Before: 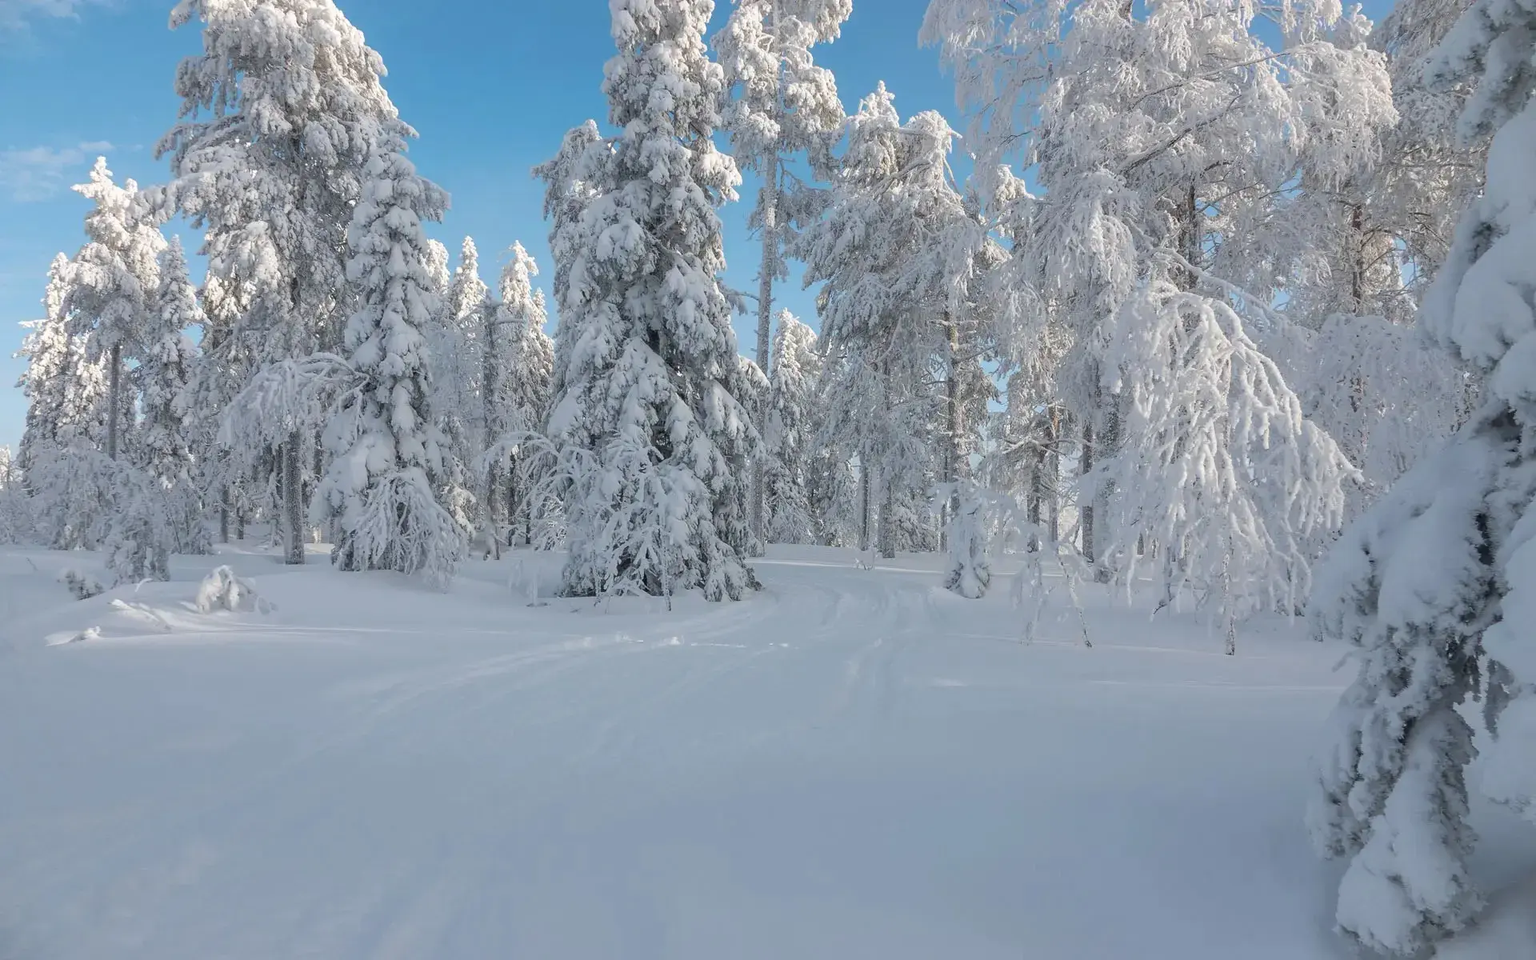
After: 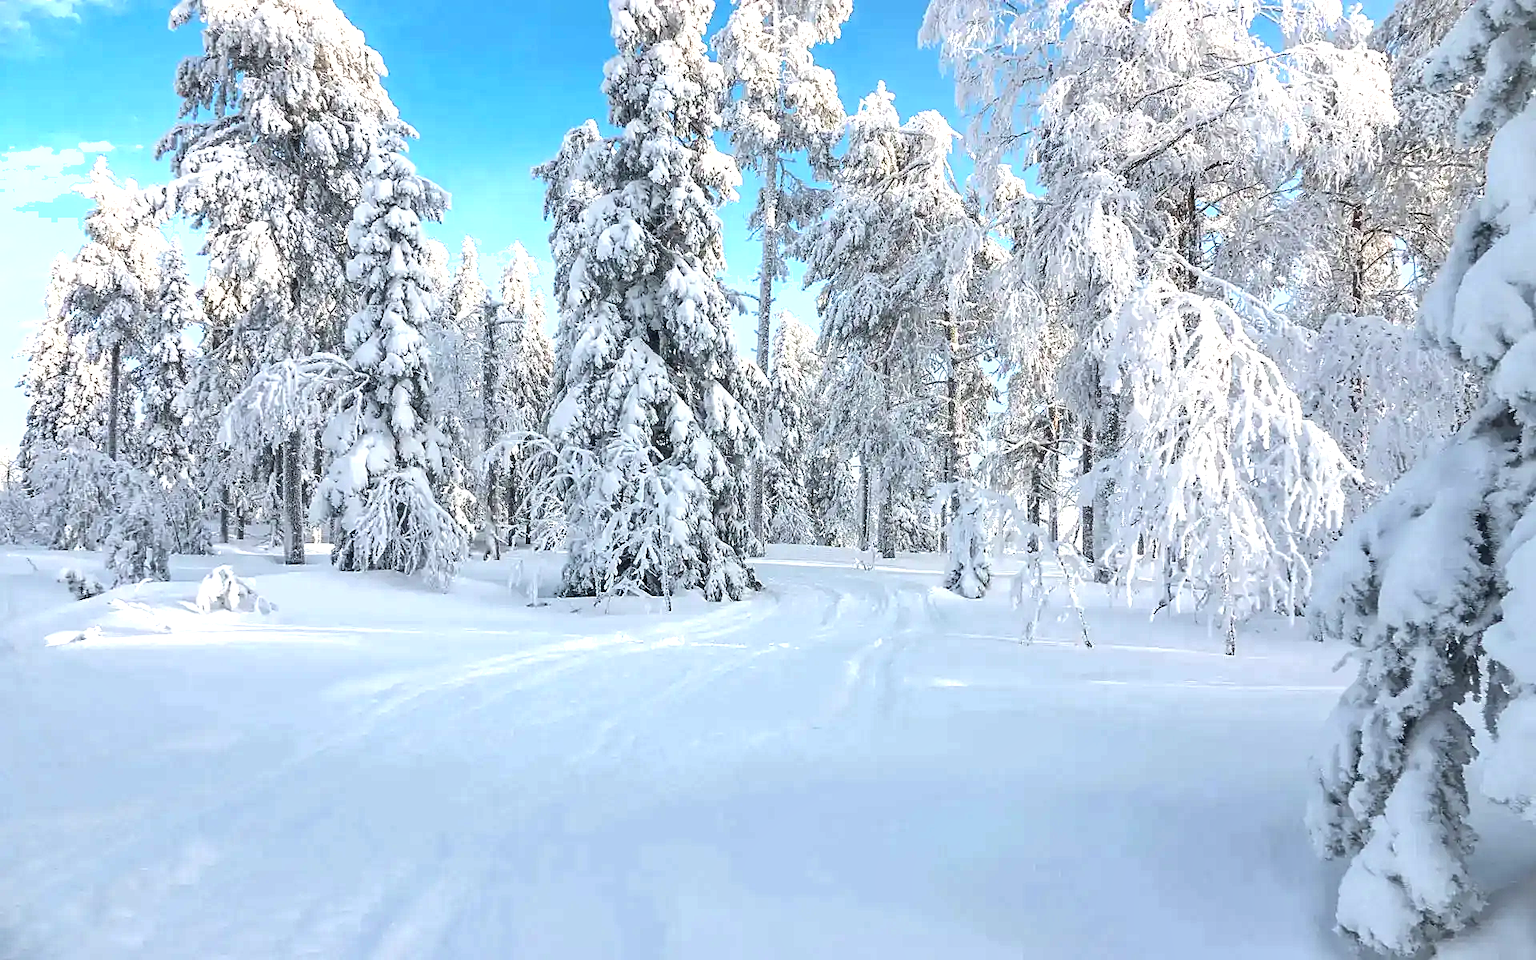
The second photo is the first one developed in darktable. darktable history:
exposure: black level correction 0, exposure 1.2 EV, compensate highlight preservation false
tone equalizer: on, module defaults
shadows and highlights: shadows 25.25, highlights -48.02, soften with gaussian
local contrast: highlights 107%, shadows 98%, detail 119%, midtone range 0.2
sharpen: on, module defaults
